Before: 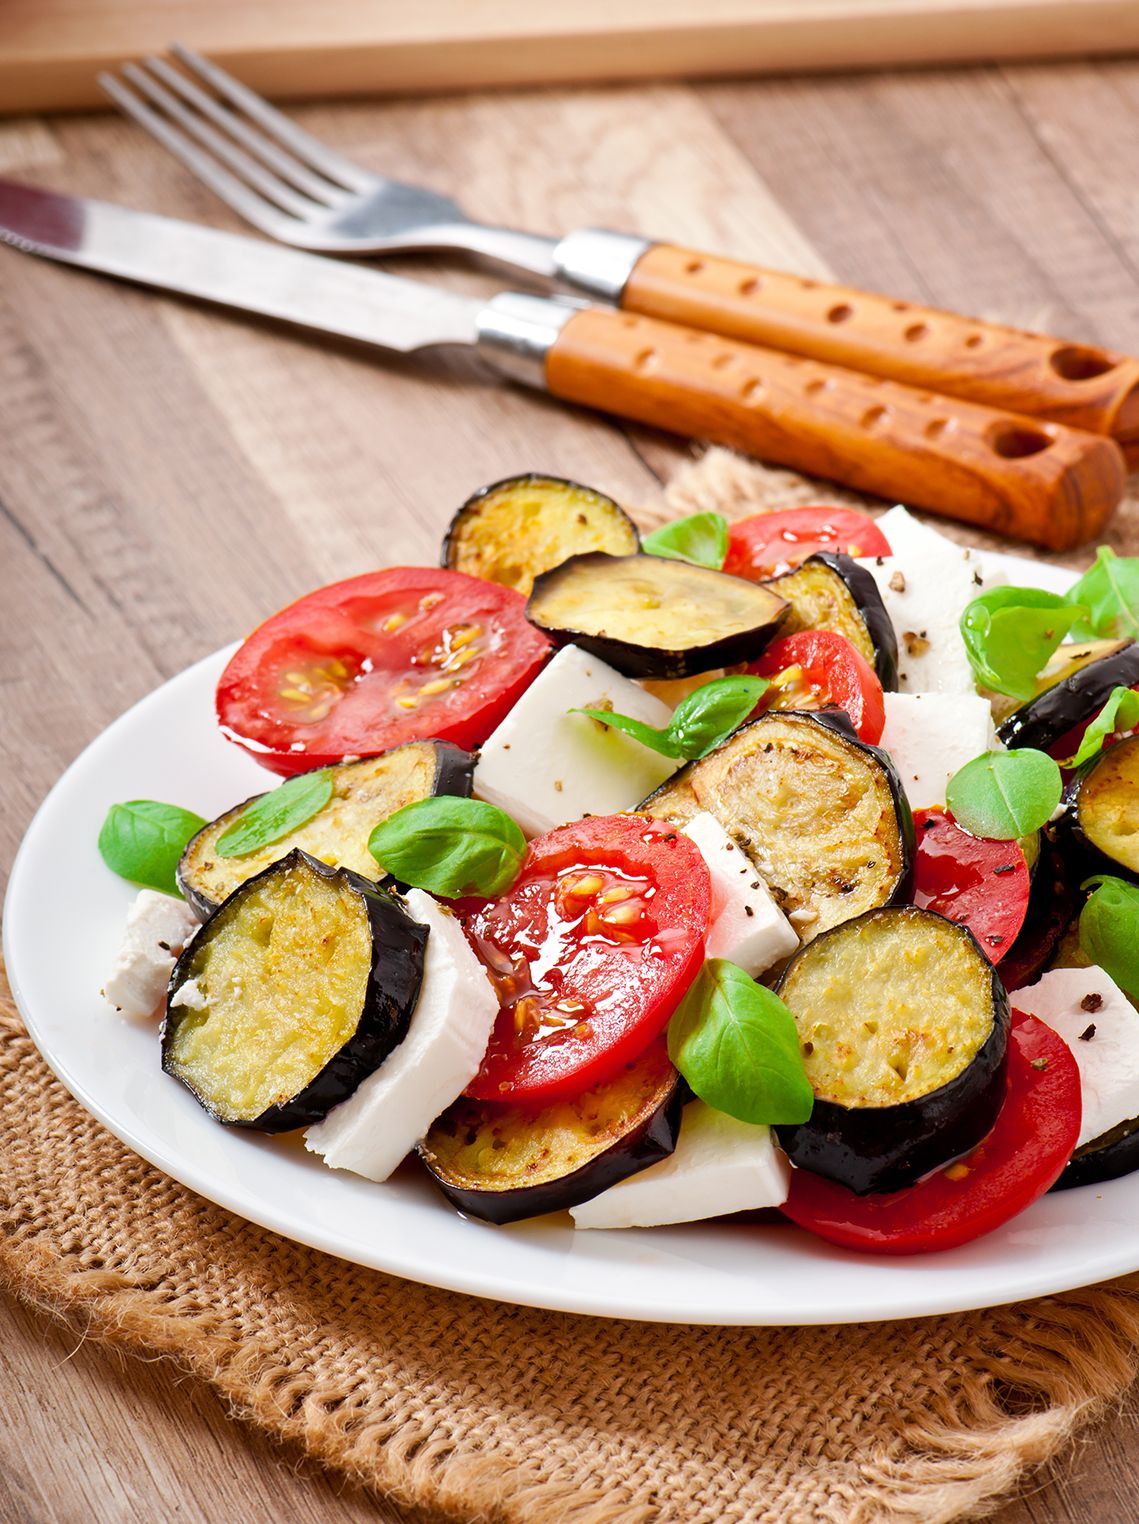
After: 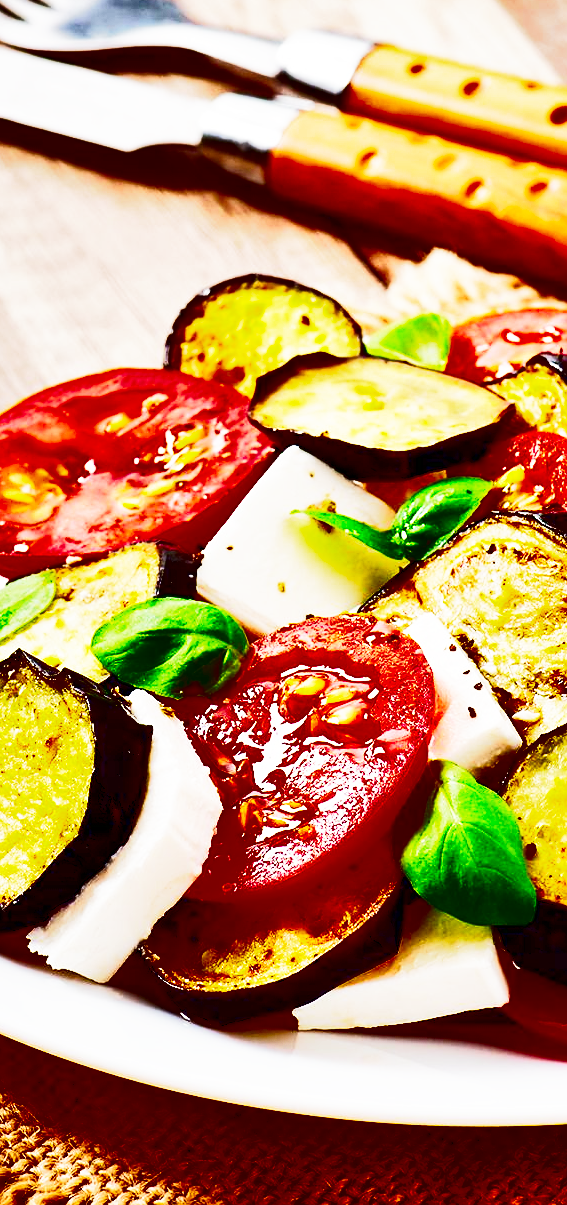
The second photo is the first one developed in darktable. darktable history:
tone curve: curves: ch0 [(0, 0) (0.003, 0.001) (0.011, 0.001) (0.025, 0.001) (0.044, 0.001) (0.069, 0.003) (0.1, 0.007) (0.136, 0.013) (0.177, 0.032) (0.224, 0.083) (0.277, 0.157) (0.335, 0.237) (0.399, 0.334) (0.468, 0.446) (0.543, 0.562) (0.623, 0.683) (0.709, 0.801) (0.801, 0.869) (0.898, 0.918) (1, 1)], color space Lab, independent channels, preserve colors none
contrast brightness saturation: brightness -0.992, saturation 0.992
tone equalizer: on, module defaults
crop and rotate: angle 0.014°, left 24.379%, top 13.073%, right 25.75%, bottom 7.805%
base curve: curves: ch0 [(0, 0) (0.495, 0.917) (1, 1)], preserve colors none
sharpen: radius 1.595, amount 0.36, threshold 1.446
shadows and highlights: low approximation 0.01, soften with gaussian
